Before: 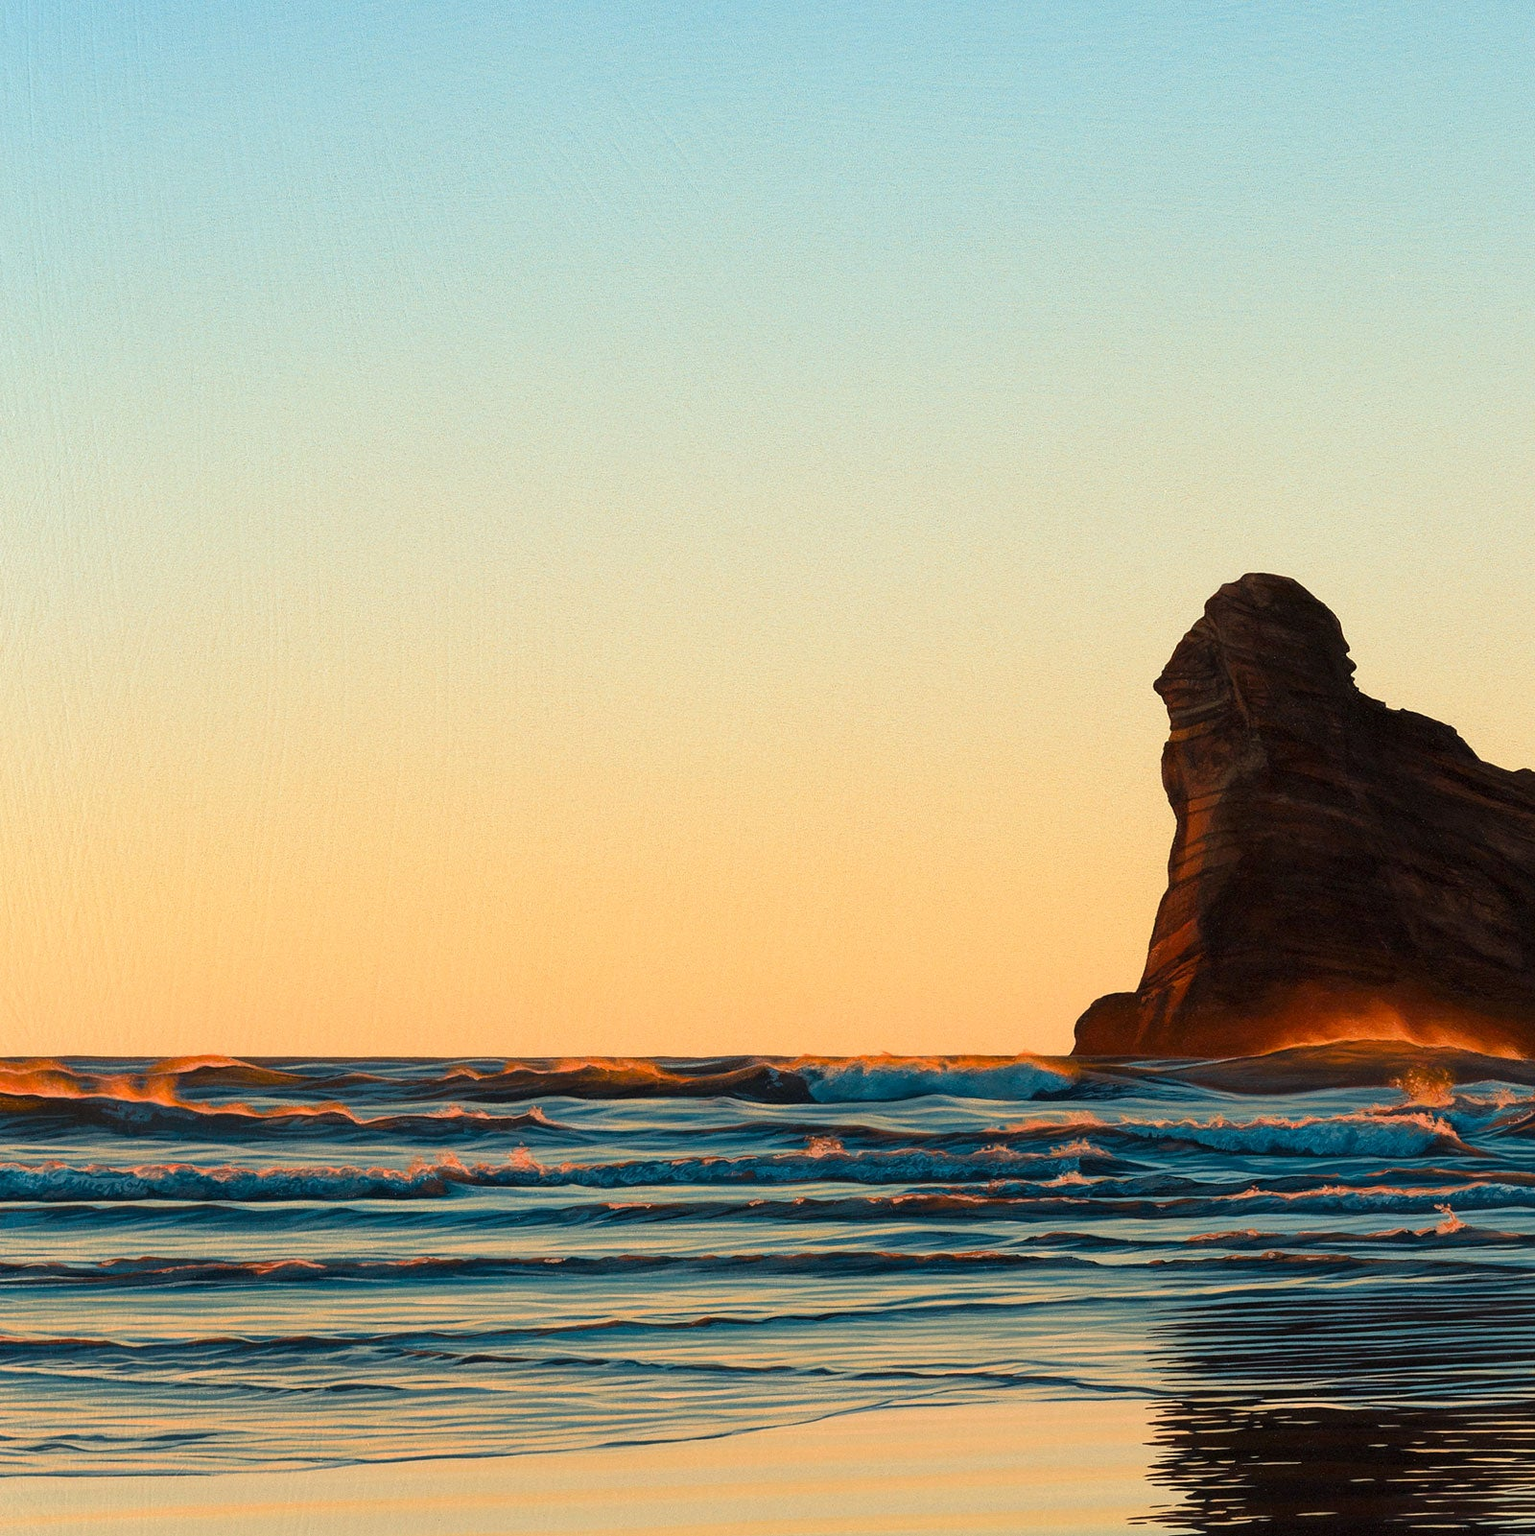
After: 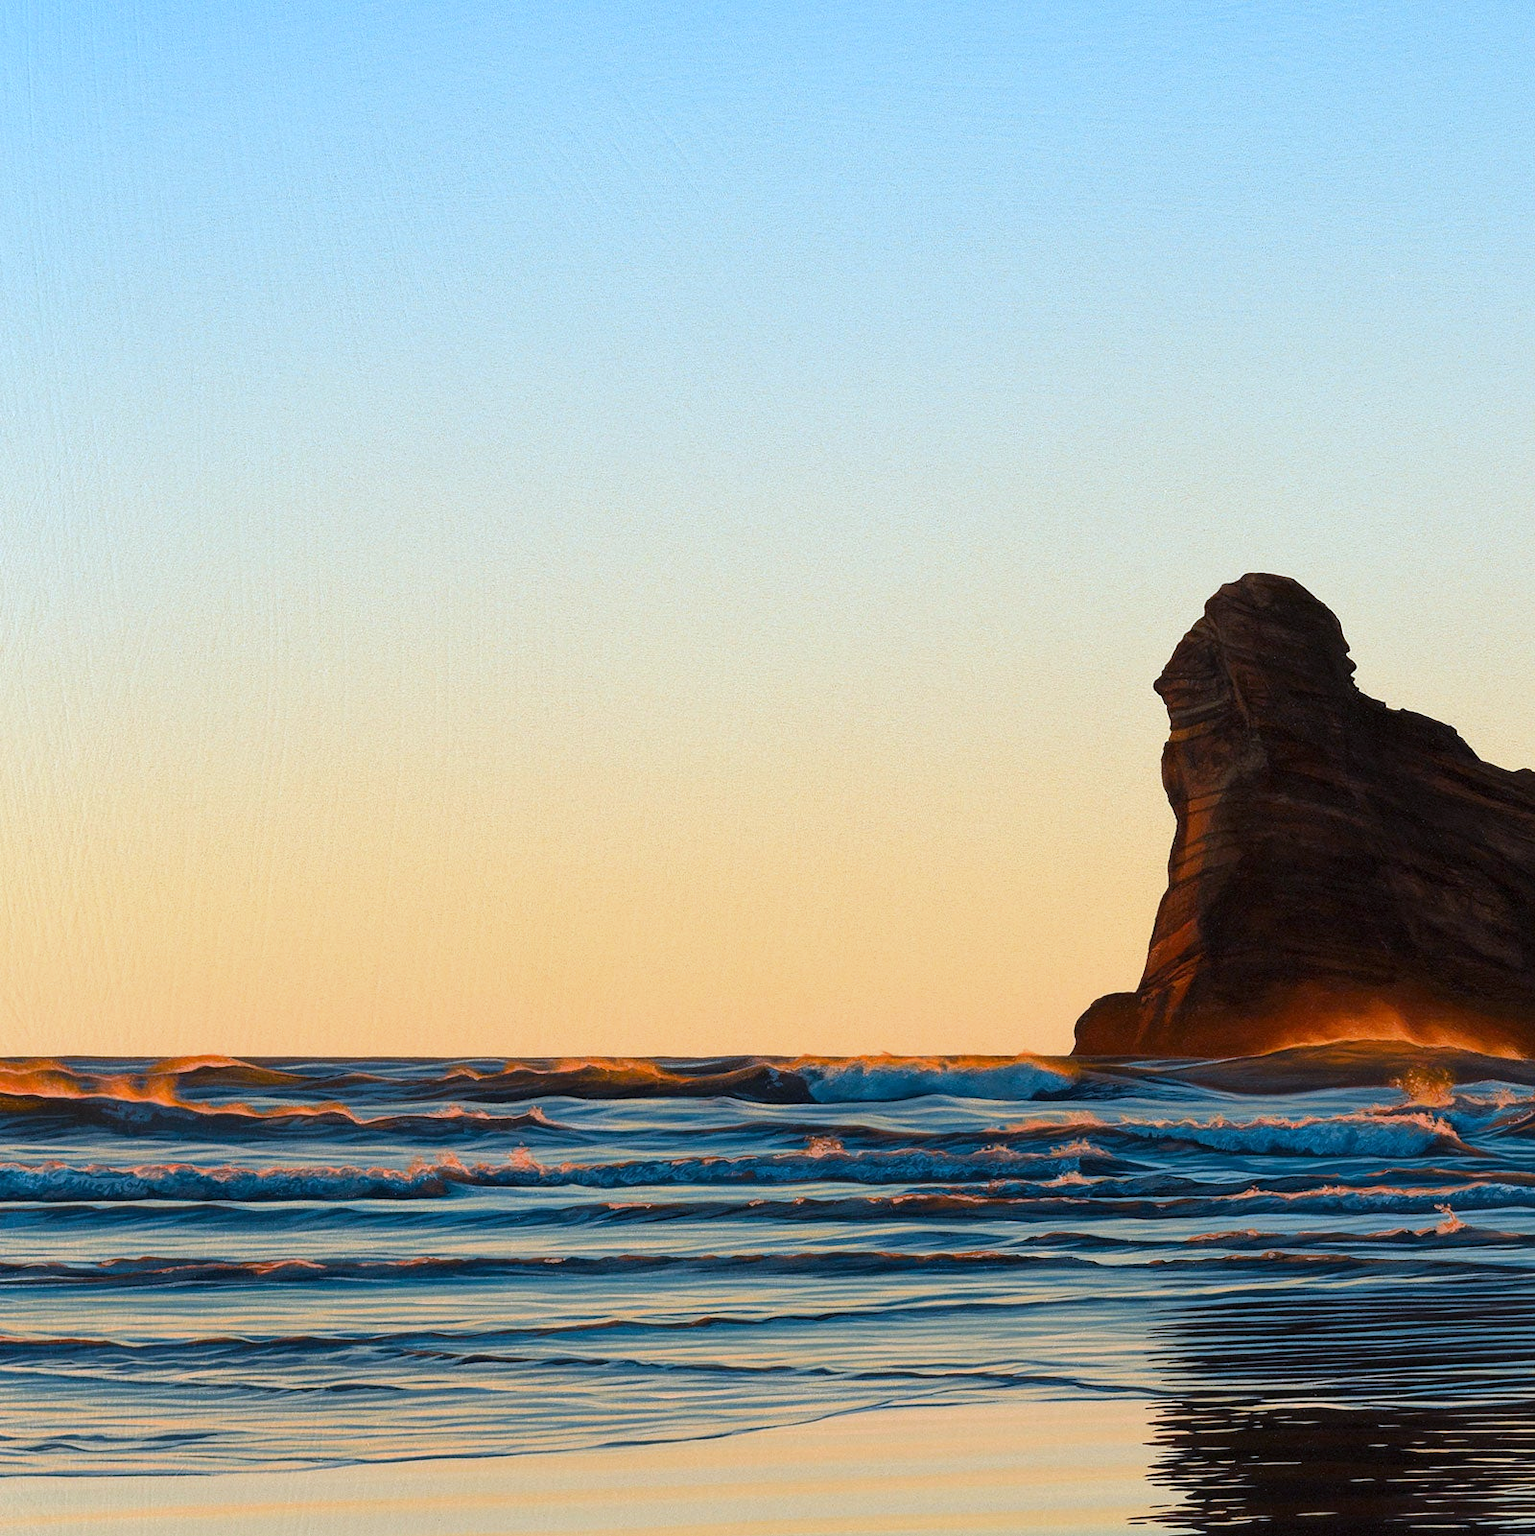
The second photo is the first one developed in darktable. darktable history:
white balance: red 0.948, green 1.02, blue 1.176
bloom: size 9%, threshold 100%, strength 7%
tone equalizer: on, module defaults
